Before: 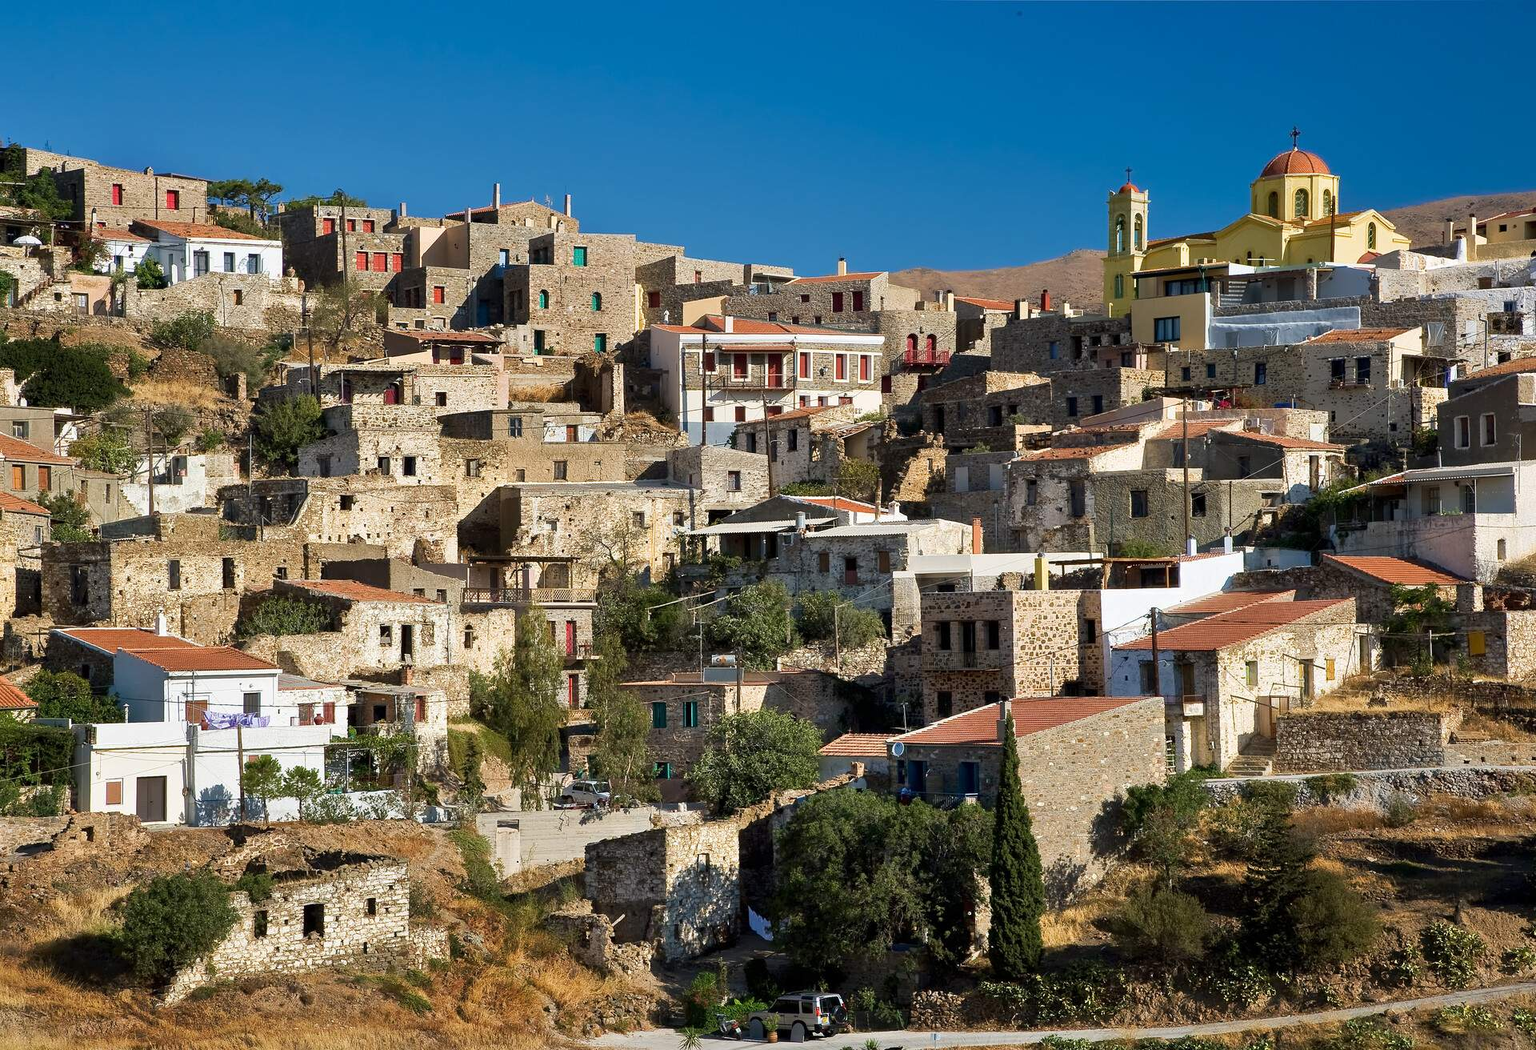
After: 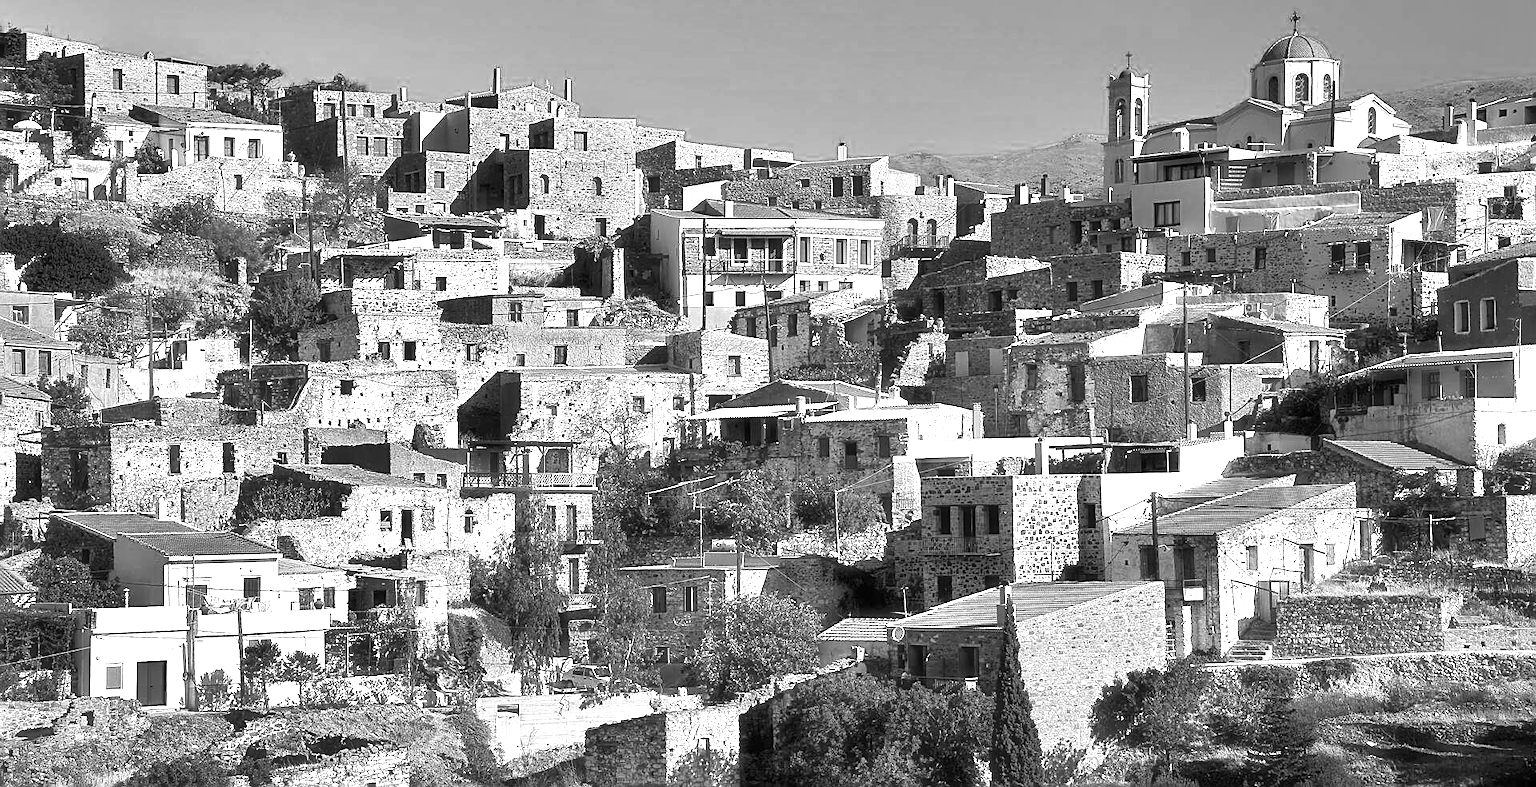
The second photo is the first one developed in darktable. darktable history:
sharpen: amount 0.566
tone equalizer: mask exposure compensation -0.513 EV
haze removal: strength -0.097, adaptive false
exposure: exposure 1 EV, compensate exposure bias true, compensate highlight preservation false
crop: top 11.014%, bottom 13.951%
color calibration: output gray [0.23, 0.37, 0.4, 0], illuminant same as pipeline (D50), adaptation none (bypass), x 0.332, y 0.333, temperature 5023.98 K
shadows and highlights: shadows 43.52, white point adjustment -1.58, highlights color adjustment 32.84%, soften with gaussian
